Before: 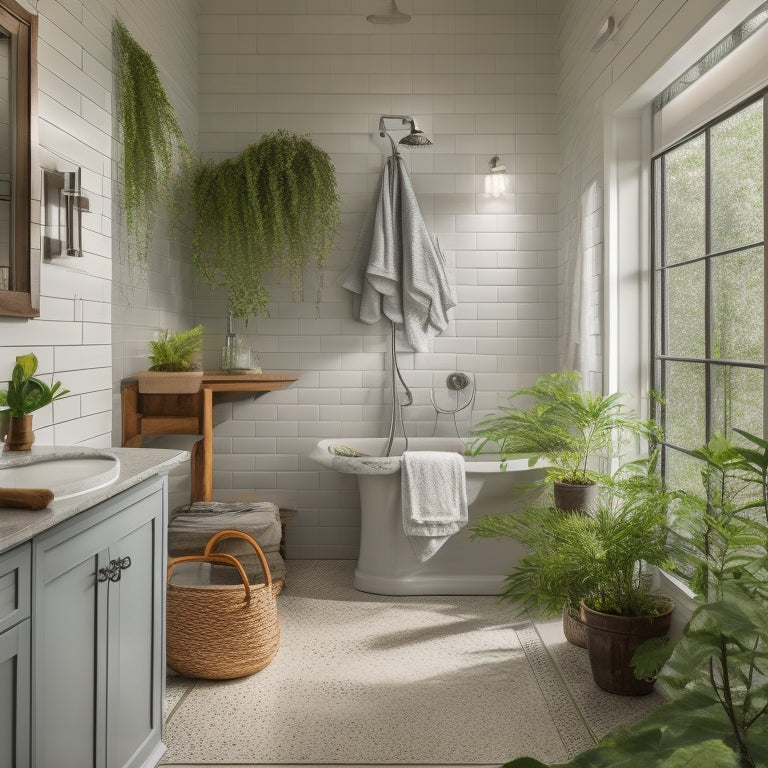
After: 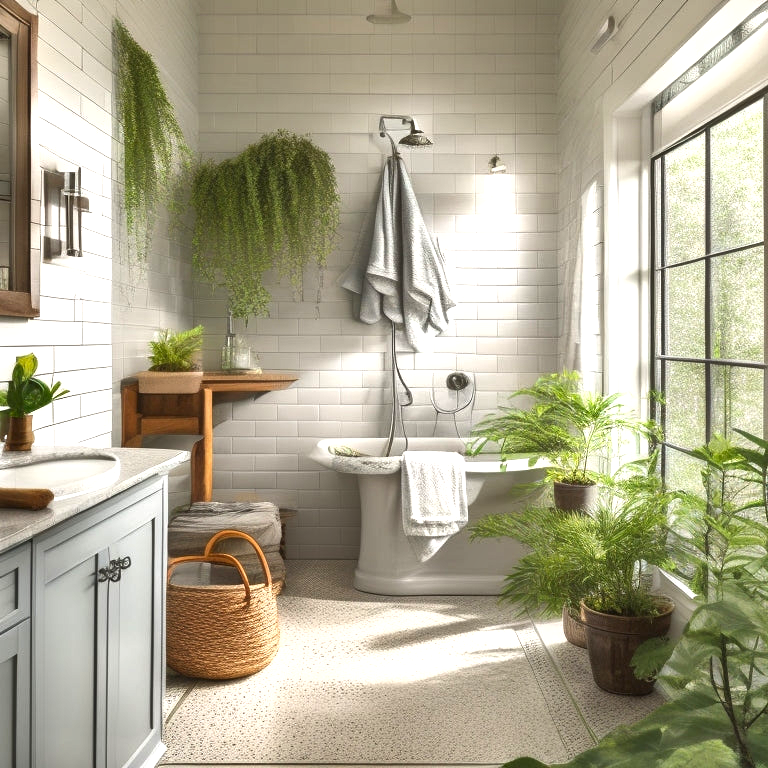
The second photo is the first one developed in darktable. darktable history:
exposure: exposure 1 EV, compensate highlight preservation false
shadows and highlights: shadows 52.83, soften with gaussian
